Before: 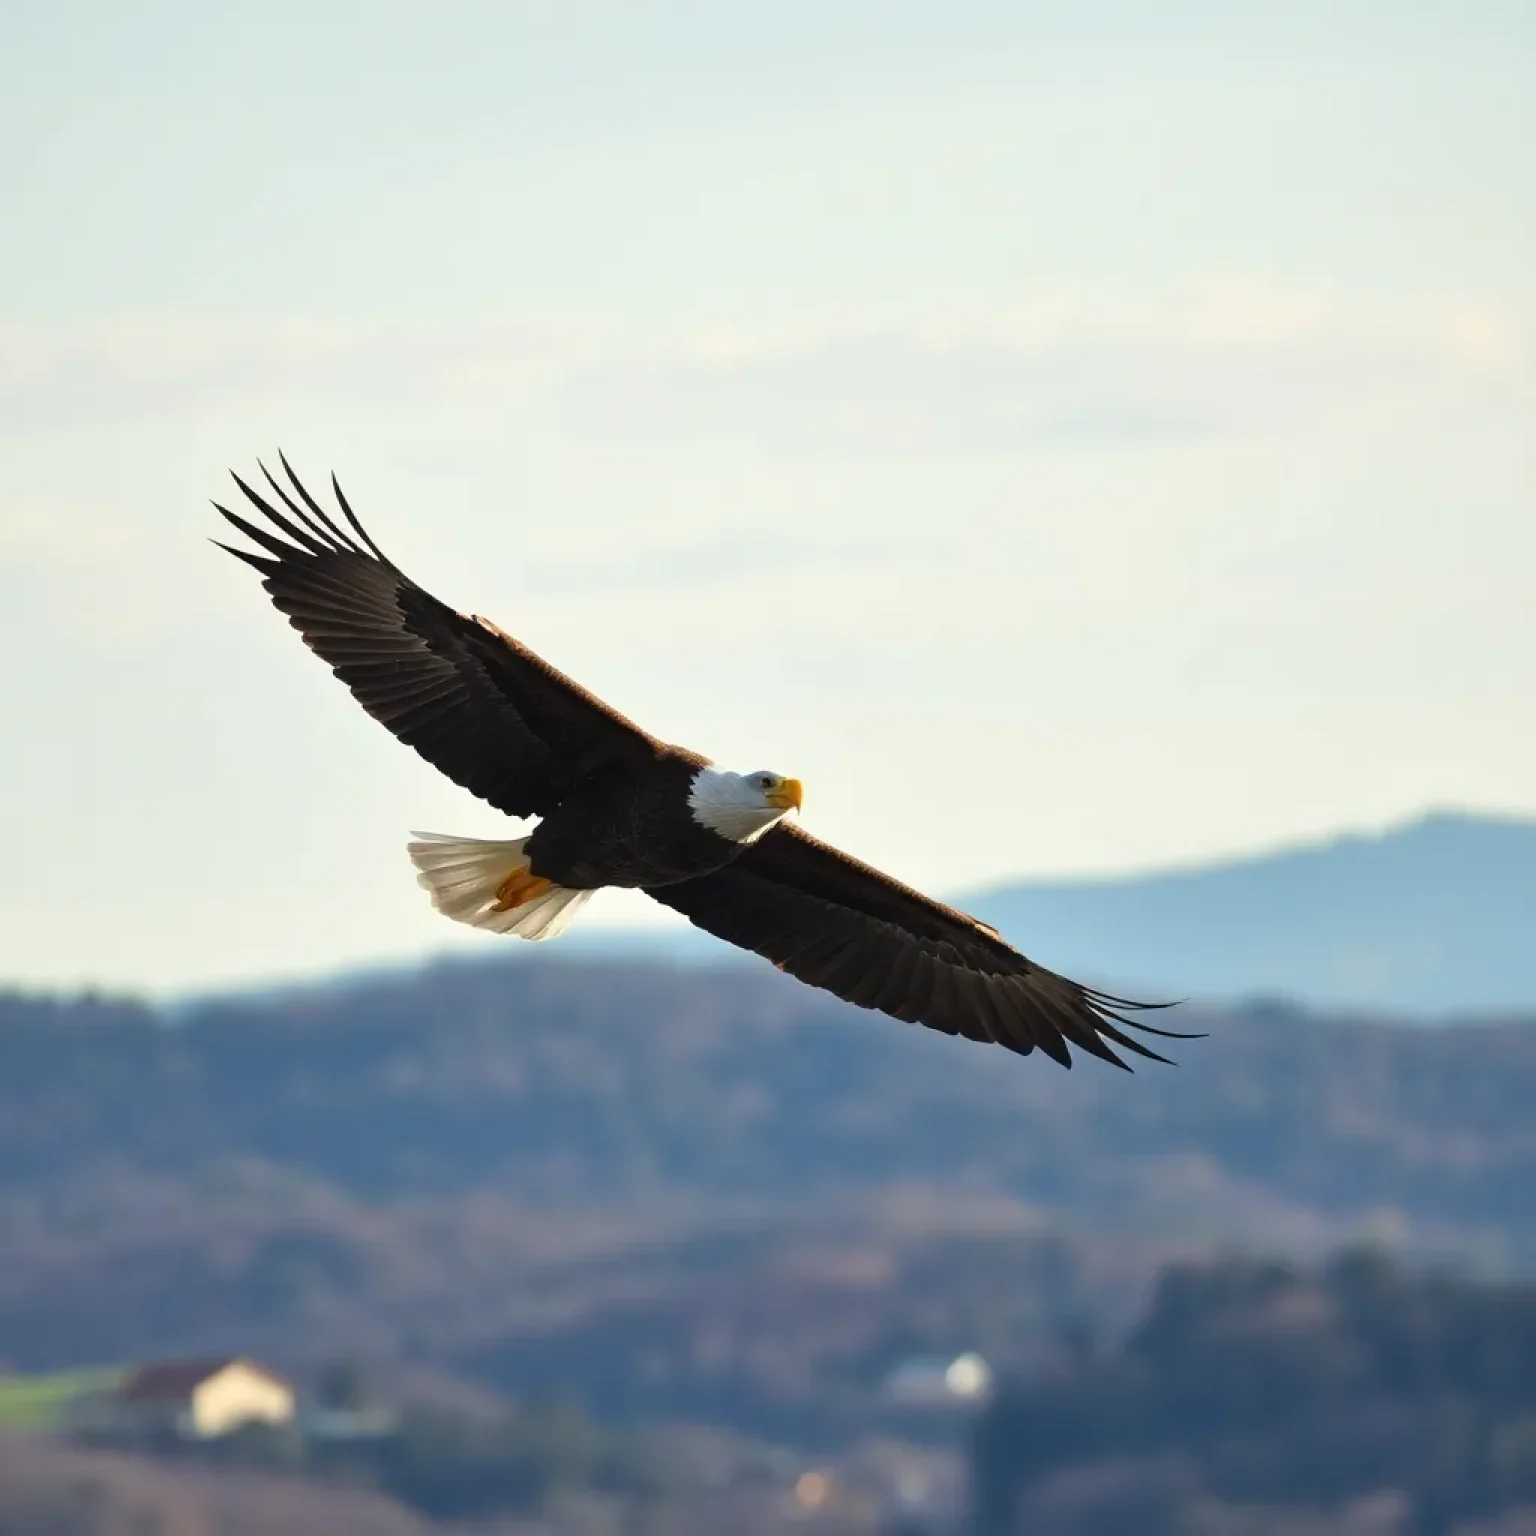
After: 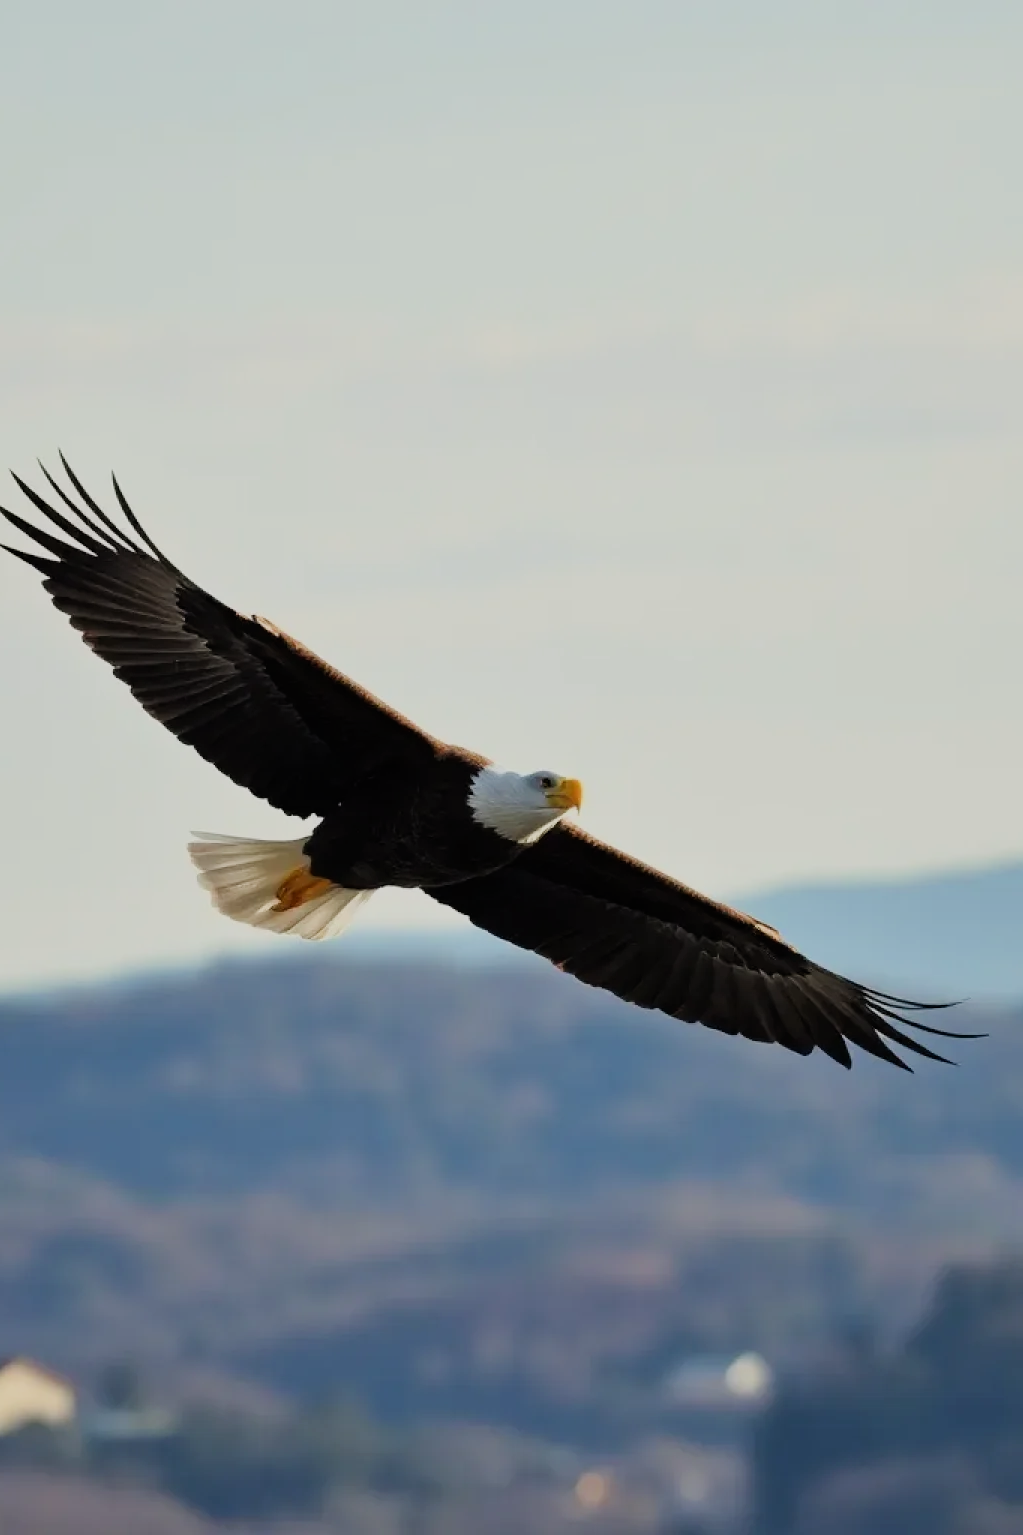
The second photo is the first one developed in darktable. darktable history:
crop and rotate: left 14.385%, right 18.948%
filmic rgb: black relative exposure -7.65 EV, white relative exposure 4.56 EV, hardness 3.61
